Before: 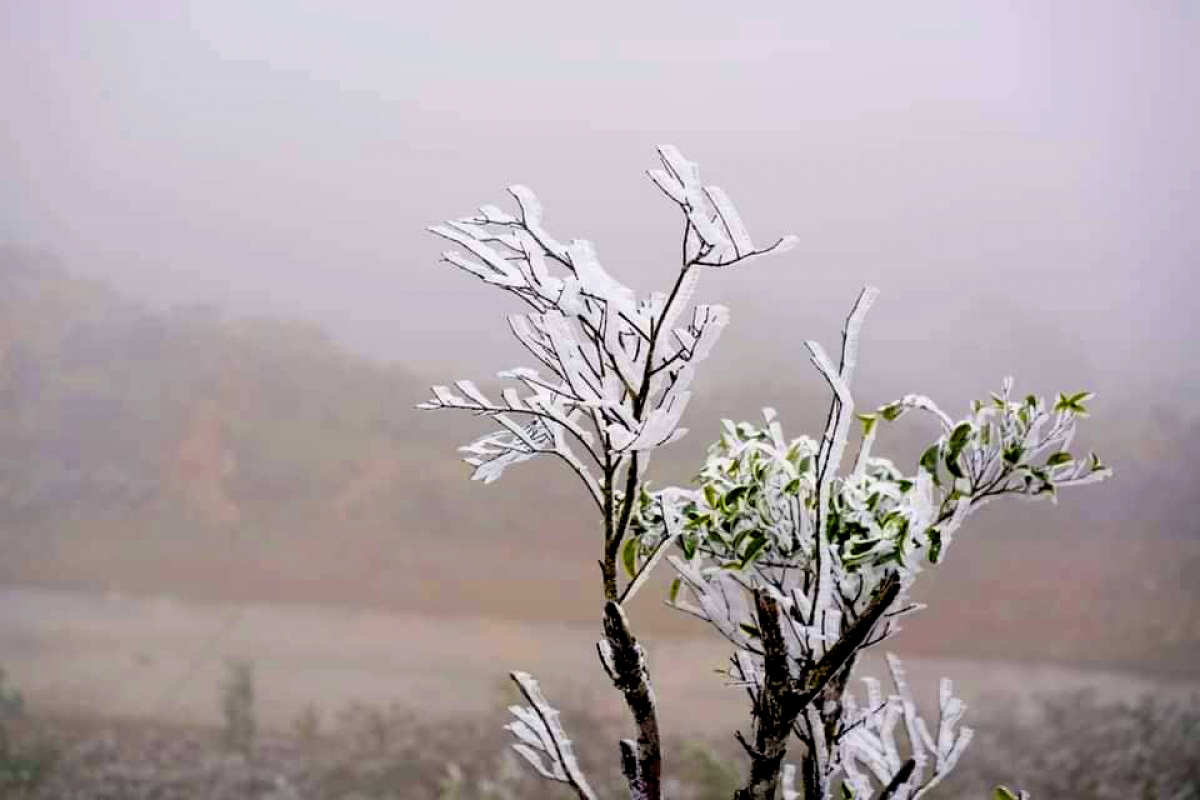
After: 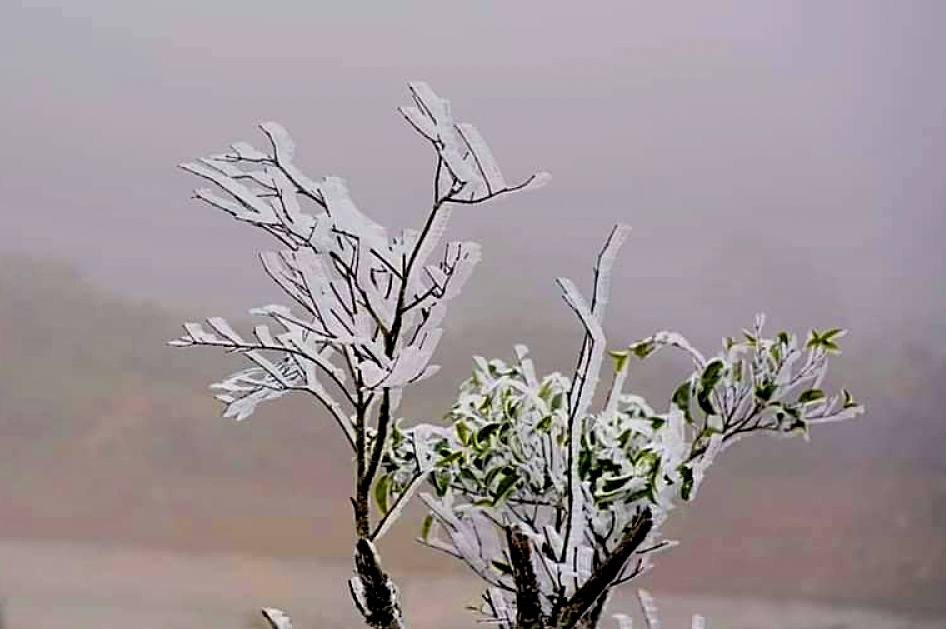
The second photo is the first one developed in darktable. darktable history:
sharpen: on, module defaults
graduated density: rotation 5.63°, offset 76.9
crop and rotate: left 20.74%, top 7.912%, right 0.375%, bottom 13.378%
